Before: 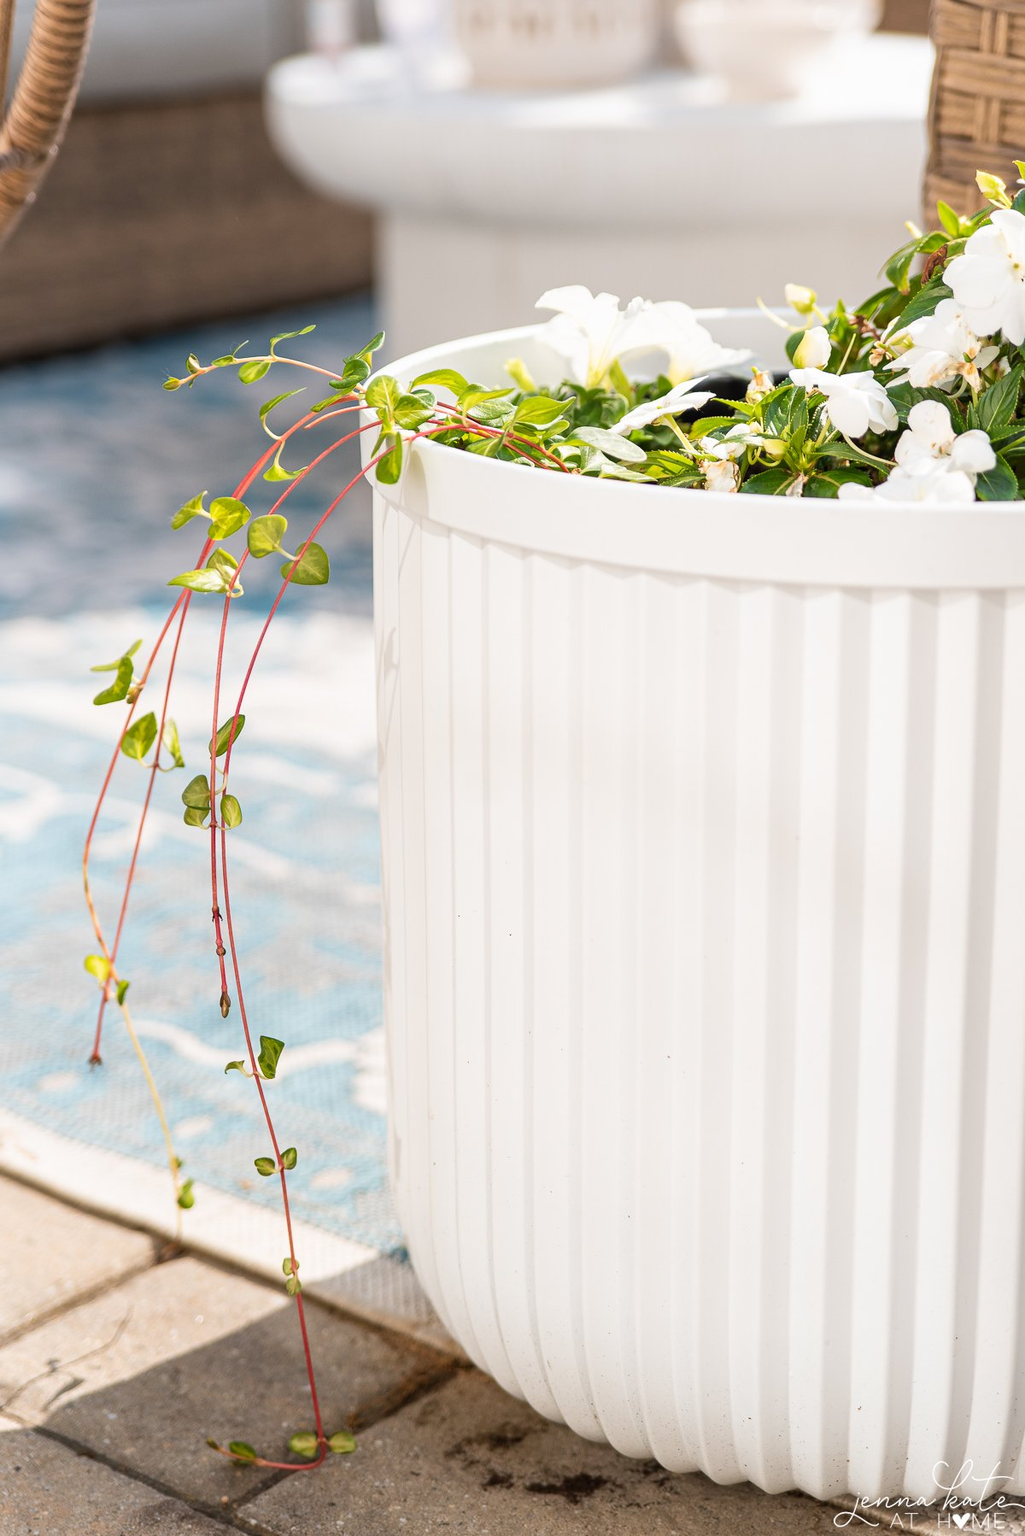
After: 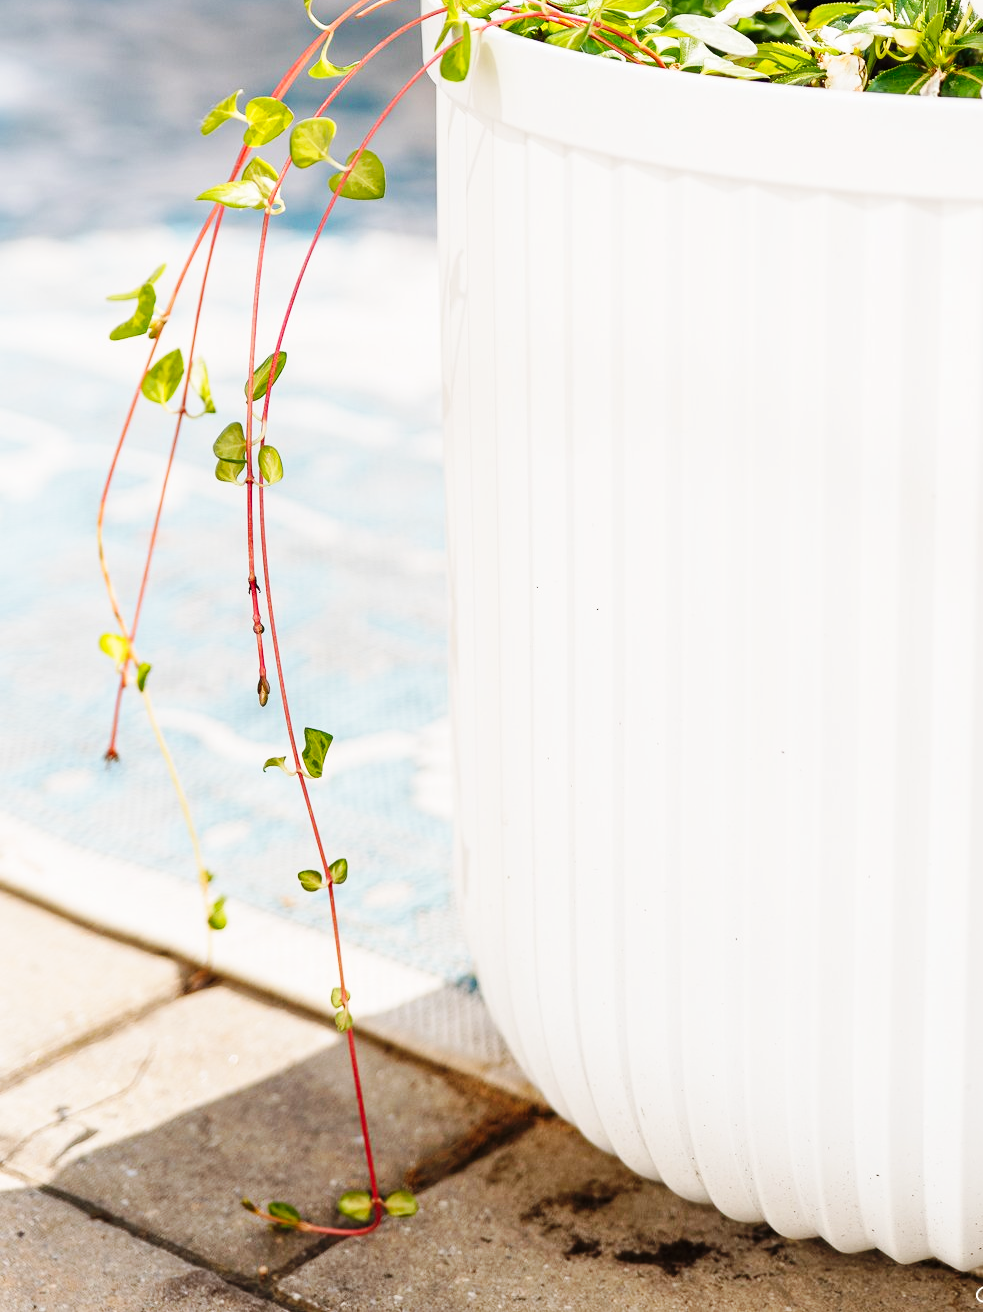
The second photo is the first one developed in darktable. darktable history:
base curve: curves: ch0 [(0, 0) (0.036, 0.025) (0.121, 0.166) (0.206, 0.329) (0.605, 0.79) (1, 1)], preserve colors none
crop: top 27.017%, right 18.018%
